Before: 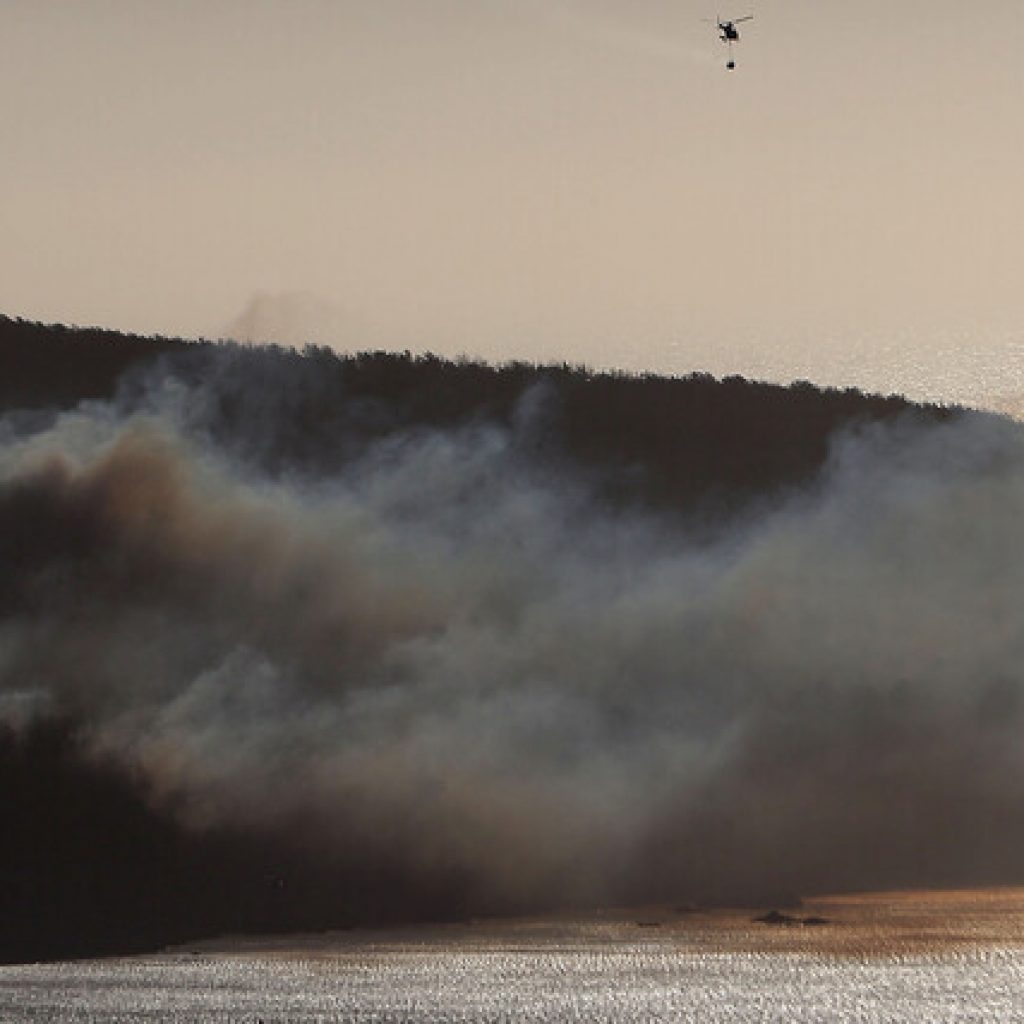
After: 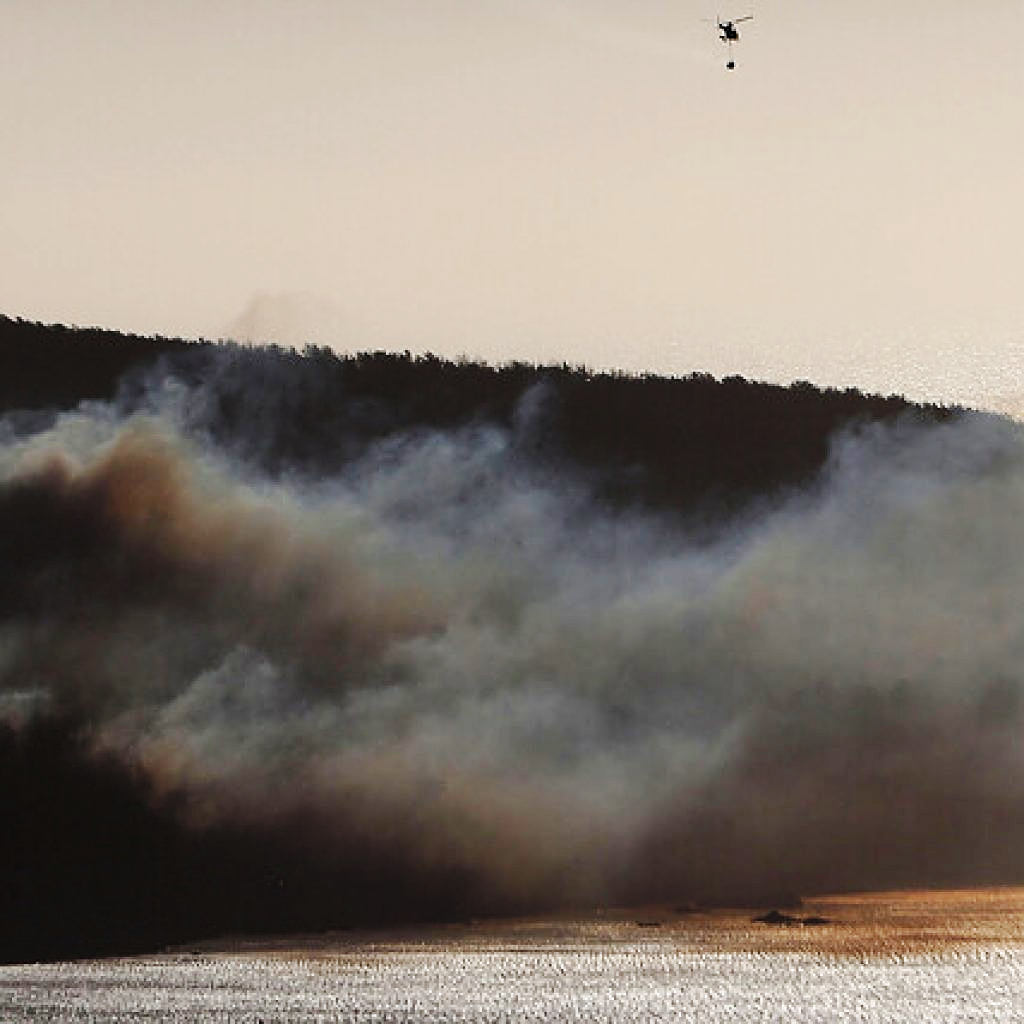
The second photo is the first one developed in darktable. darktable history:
sharpen: on, module defaults
base curve: curves: ch0 [(0, 0) (0.036, 0.025) (0.121, 0.166) (0.206, 0.329) (0.605, 0.79) (1, 1)], preserve colors none
